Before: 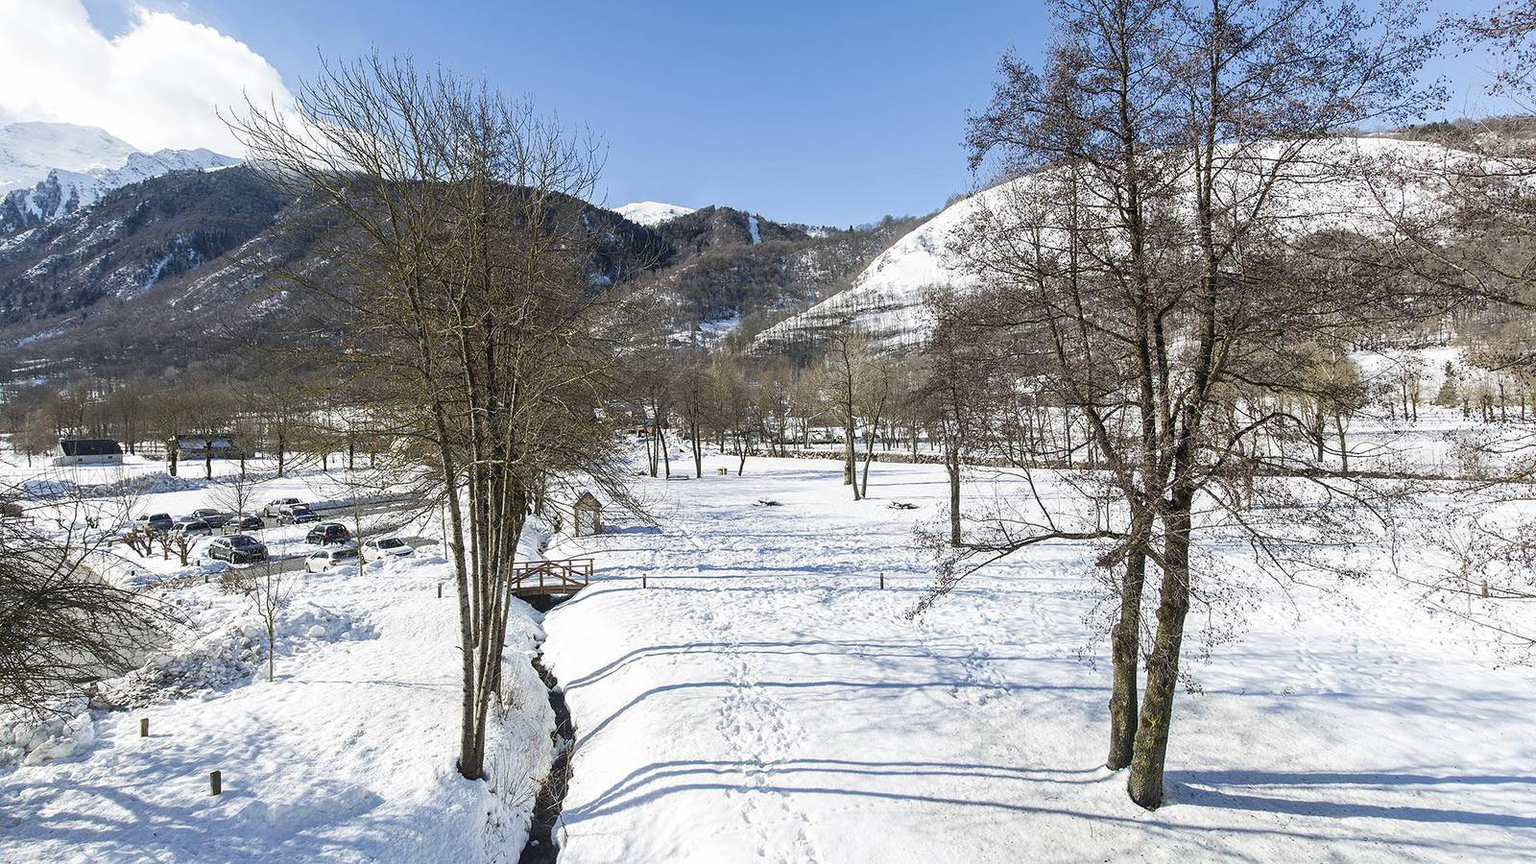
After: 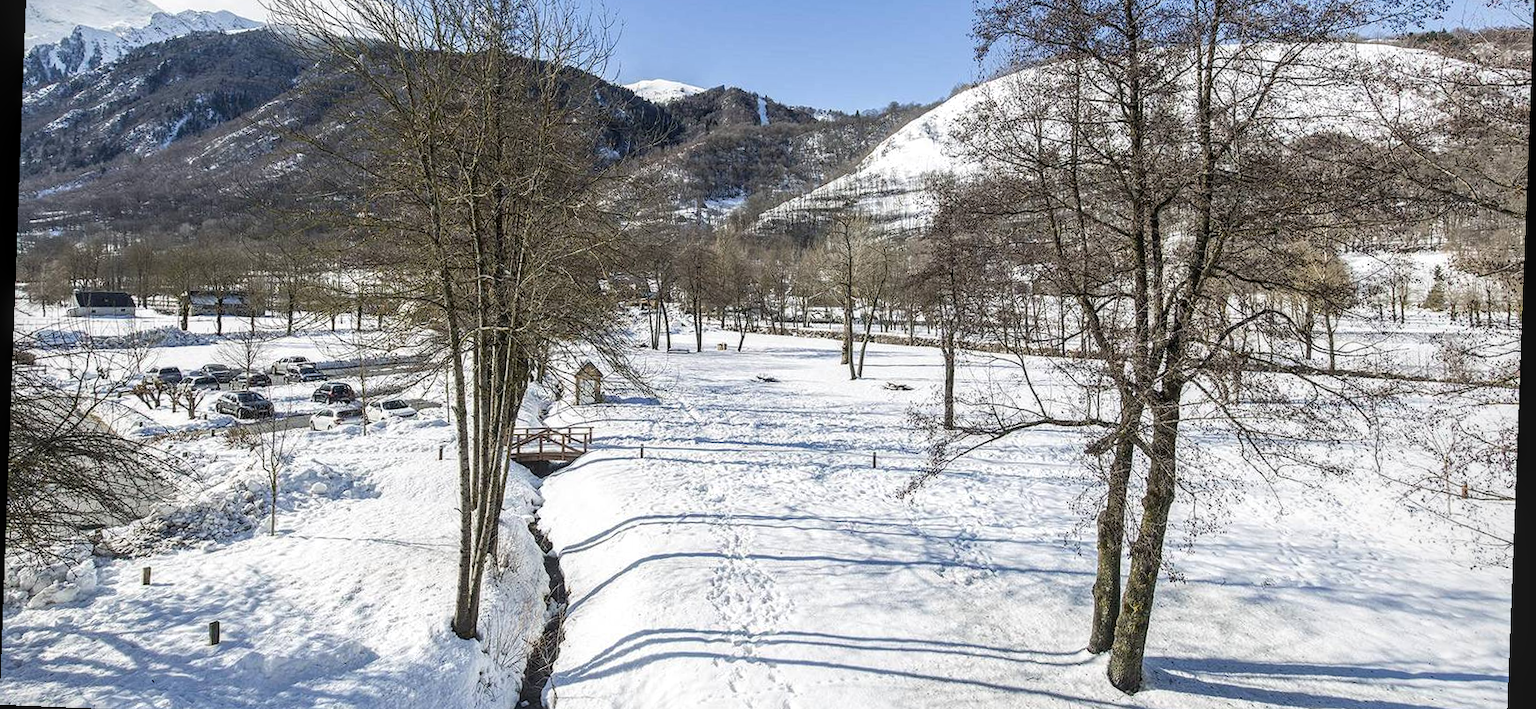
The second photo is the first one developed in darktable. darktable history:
local contrast: on, module defaults
crop and rotate: top 15.774%, bottom 5.506%
rotate and perspective: rotation 2.17°, automatic cropping off
